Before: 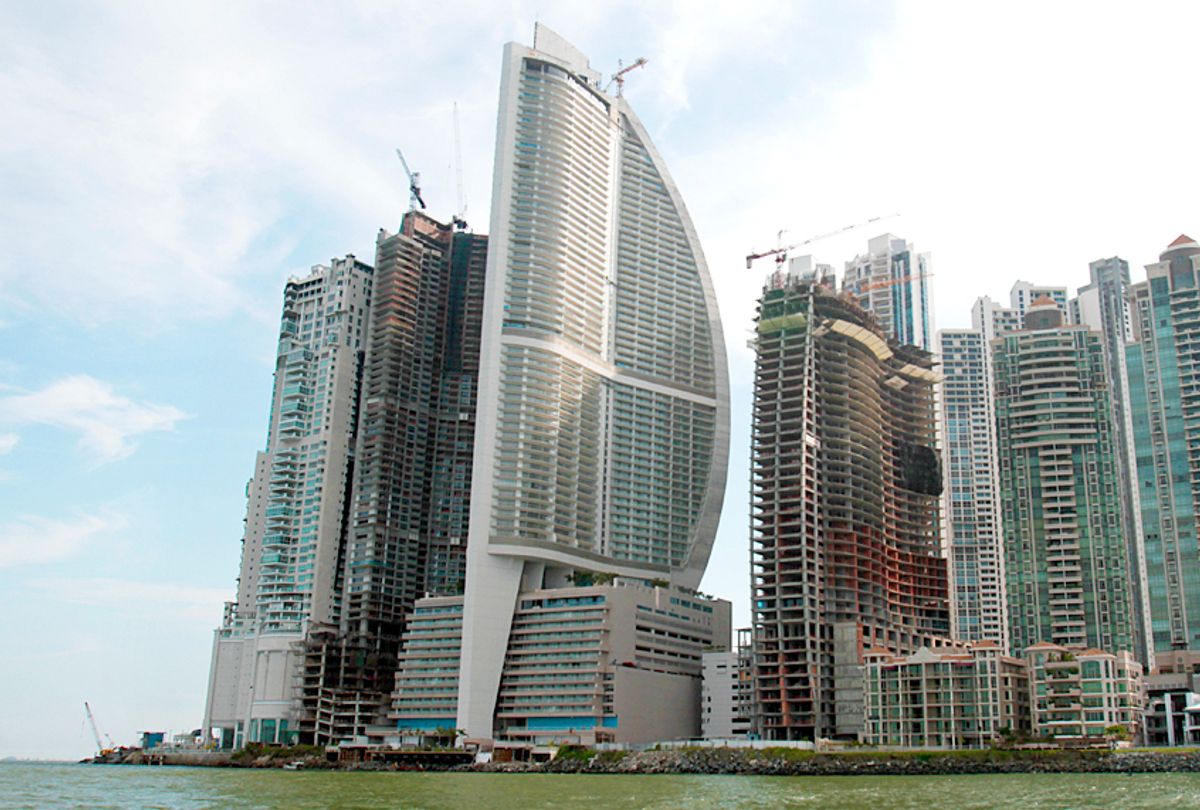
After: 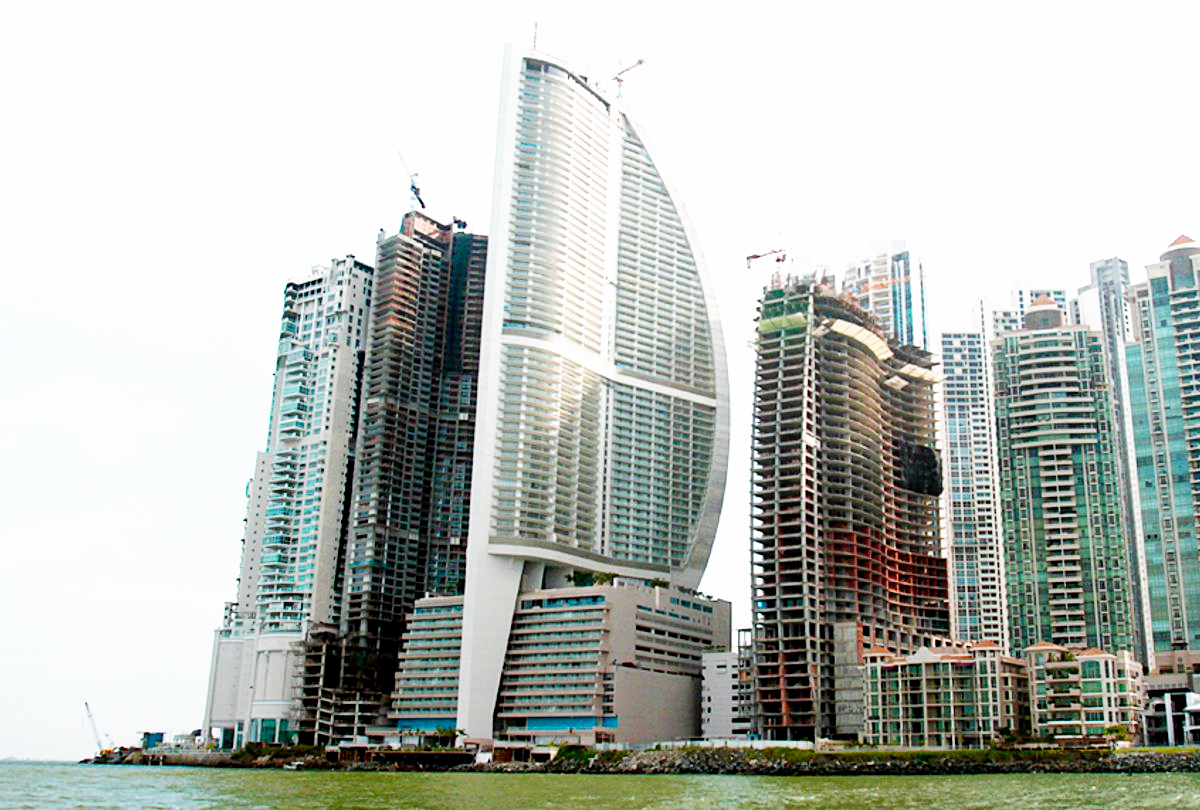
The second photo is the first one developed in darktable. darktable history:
graduated density: rotation -180°, offset 27.42
filmic rgb: middle gray luminance 12.74%, black relative exposure -10.13 EV, white relative exposure 3.47 EV, threshold 6 EV, target black luminance 0%, hardness 5.74, latitude 44.69%, contrast 1.221, highlights saturation mix 5%, shadows ↔ highlights balance 26.78%, add noise in highlights 0, preserve chrominance no, color science v3 (2019), use custom middle-gray values true, iterations of high-quality reconstruction 0, contrast in highlights soft, enable highlight reconstruction true
tone curve: curves: ch0 [(0, 0) (0.003, 0.002) (0.011, 0.009) (0.025, 0.021) (0.044, 0.037) (0.069, 0.058) (0.1, 0.083) (0.136, 0.122) (0.177, 0.165) (0.224, 0.216) (0.277, 0.277) (0.335, 0.344) (0.399, 0.418) (0.468, 0.499) (0.543, 0.586) (0.623, 0.679) (0.709, 0.779) (0.801, 0.877) (0.898, 0.977) (1, 1)], preserve colors none
